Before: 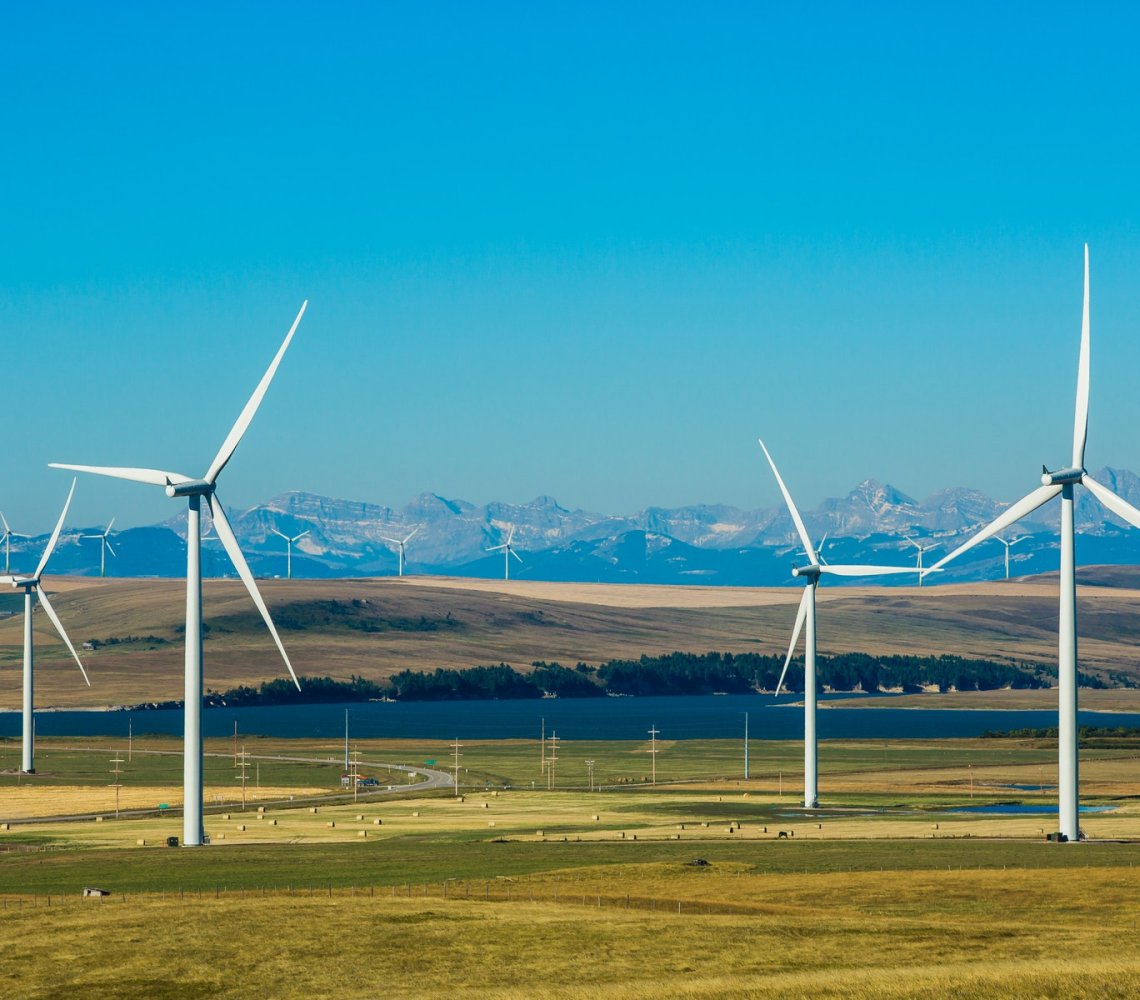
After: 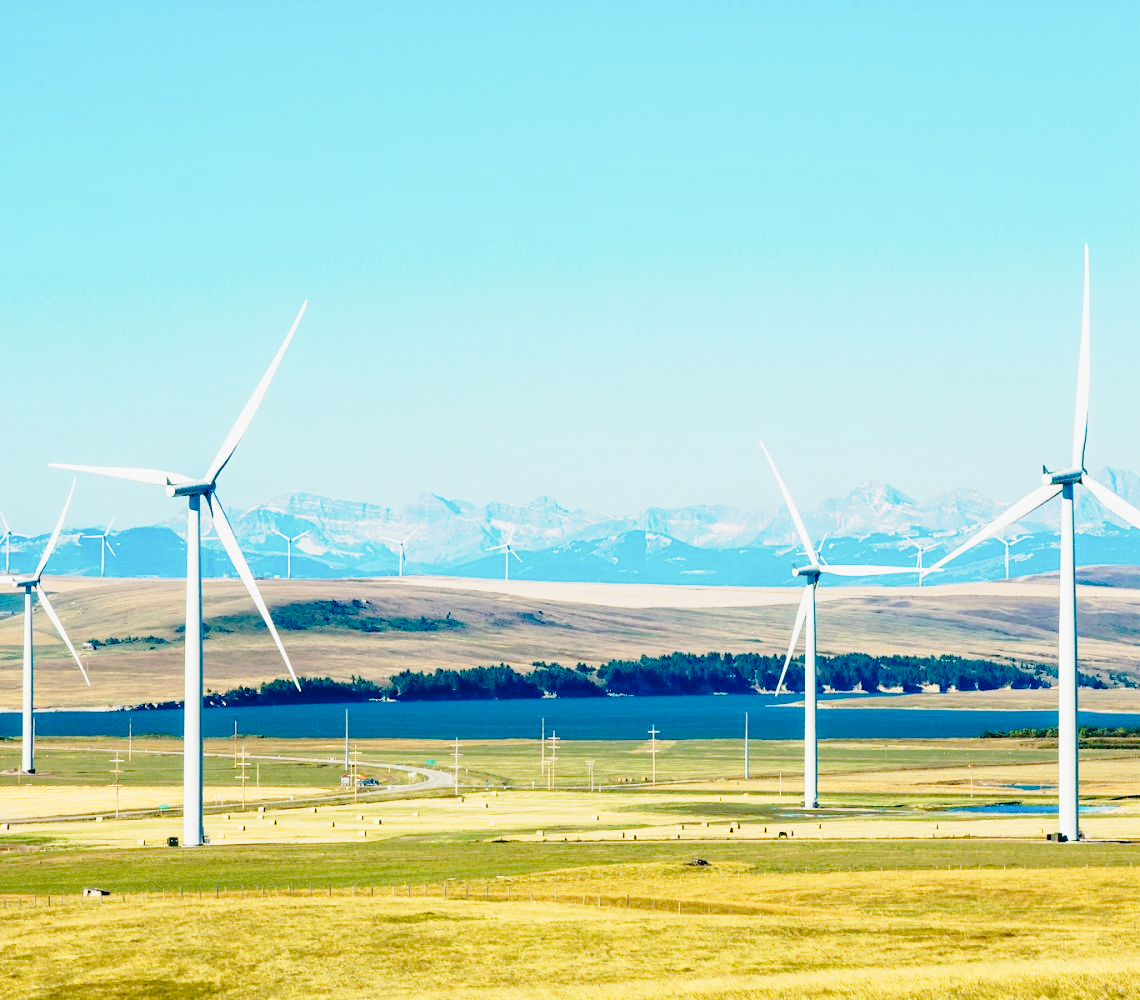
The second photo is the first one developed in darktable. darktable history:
base curve: curves: ch0 [(0, 0) (0.028, 0.03) (0.121, 0.232) (0.46, 0.748) (0.859, 0.968) (1, 1)], fusion 1, preserve colors none
tone curve: curves: ch0 [(0, 0.021) (0.049, 0.044) (0.152, 0.14) (0.328, 0.377) (0.473, 0.543) (0.641, 0.705) (0.85, 0.894) (1, 0.969)]; ch1 [(0, 0) (0.302, 0.331) (0.433, 0.432) (0.472, 0.47) (0.502, 0.503) (0.527, 0.521) (0.564, 0.58) (0.614, 0.626) (0.677, 0.701) (0.859, 0.885) (1, 1)]; ch2 [(0, 0) (0.33, 0.301) (0.447, 0.44) (0.487, 0.496) (0.502, 0.516) (0.535, 0.563) (0.565, 0.593) (0.608, 0.638) (1, 1)], preserve colors none
